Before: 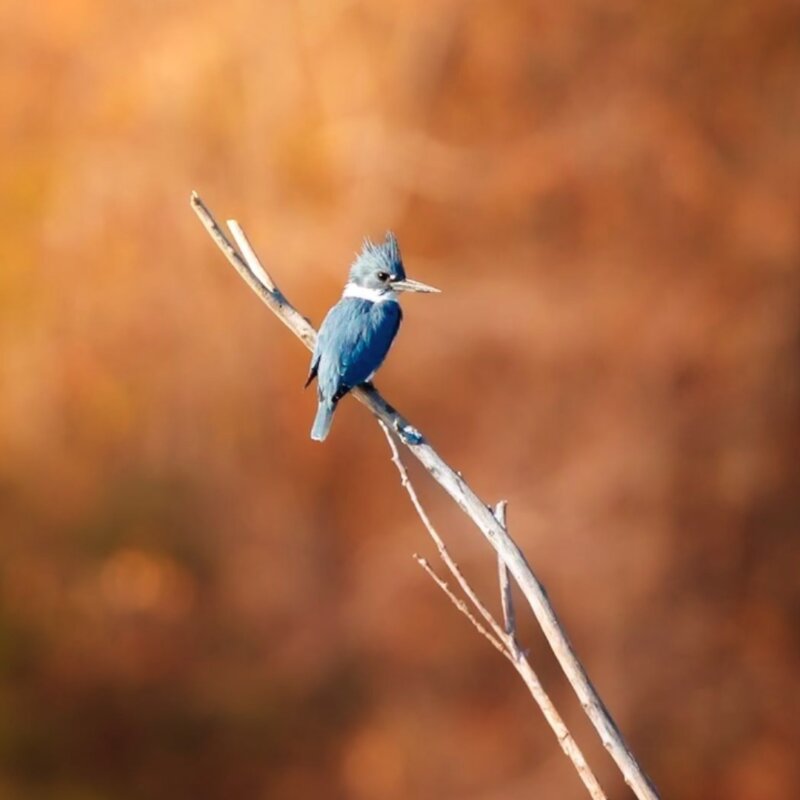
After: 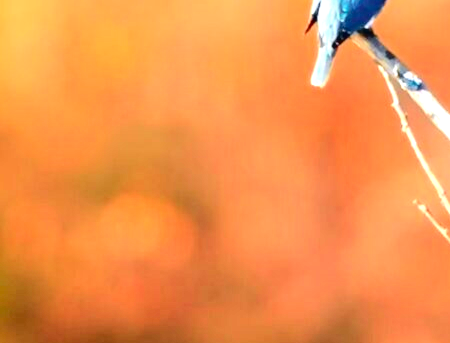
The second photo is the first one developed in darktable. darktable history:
tone curve: curves: ch0 [(0, 0.003) (0.113, 0.081) (0.207, 0.184) (0.515, 0.612) (0.712, 0.793) (0.984, 0.961)]; ch1 [(0, 0) (0.172, 0.123) (0.317, 0.272) (0.414, 0.382) (0.476, 0.479) (0.505, 0.498) (0.534, 0.534) (0.621, 0.65) (0.709, 0.764) (1, 1)]; ch2 [(0, 0) (0.411, 0.424) (0.505, 0.505) (0.521, 0.524) (0.537, 0.57) (0.65, 0.699) (1, 1)], color space Lab, independent channels, preserve colors none
crop: top 44.262%, right 43.627%, bottom 12.786%
tone equalizer: -8 EV 0.022 EV, -7 EV -0.017 EV, -6 EV 0.032 EV, -5 EV 0.041 EV, -4 EV 0.288 EV, -3 EV 0.633 EV, -2 EV 0.569 EV, -1 EV 0.206 EV, +0 EV 0.023 EV, mask exposure compensation -0.503 EV
contrast brightness saturation: brightness -0.085
exposure: exposure 1.154 EV, compensate highlight preservation false
